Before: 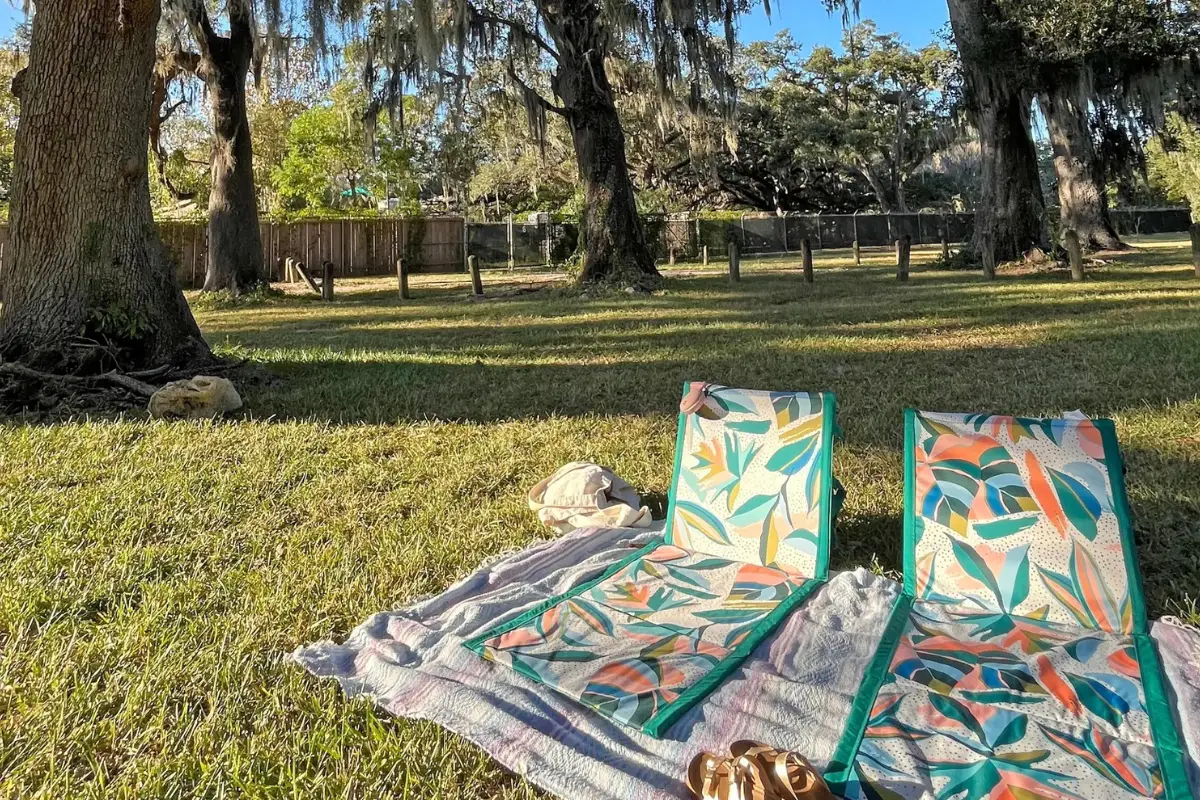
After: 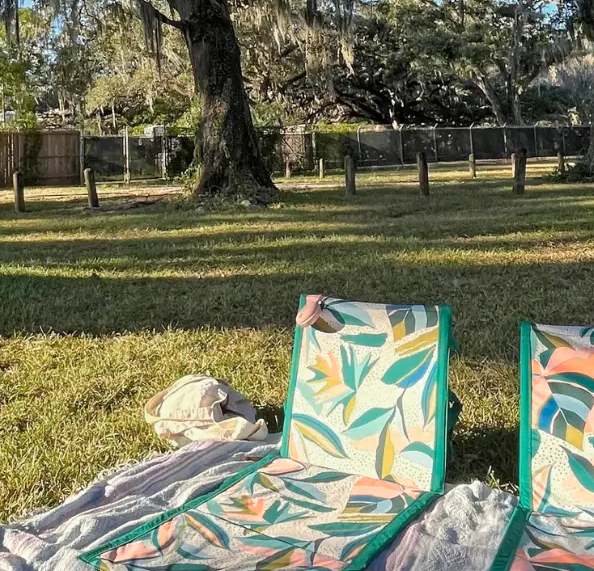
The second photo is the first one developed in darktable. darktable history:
split-toning: shadows › saturation 0.61, highlights › saturation 0.58, balance -28.74, compress 87.36%
color zones: curves: ch0 [(0, 0.465) (0.092, 0.596) (0.289, 0.464) (0.429, 0.453) (0.571, 0.464) (0.714, 0.455) (0.857, 0.462) (1, 0.465)]
crop: left 32.075%, top 10.976%, right 18.355%, bottom 17.596%
